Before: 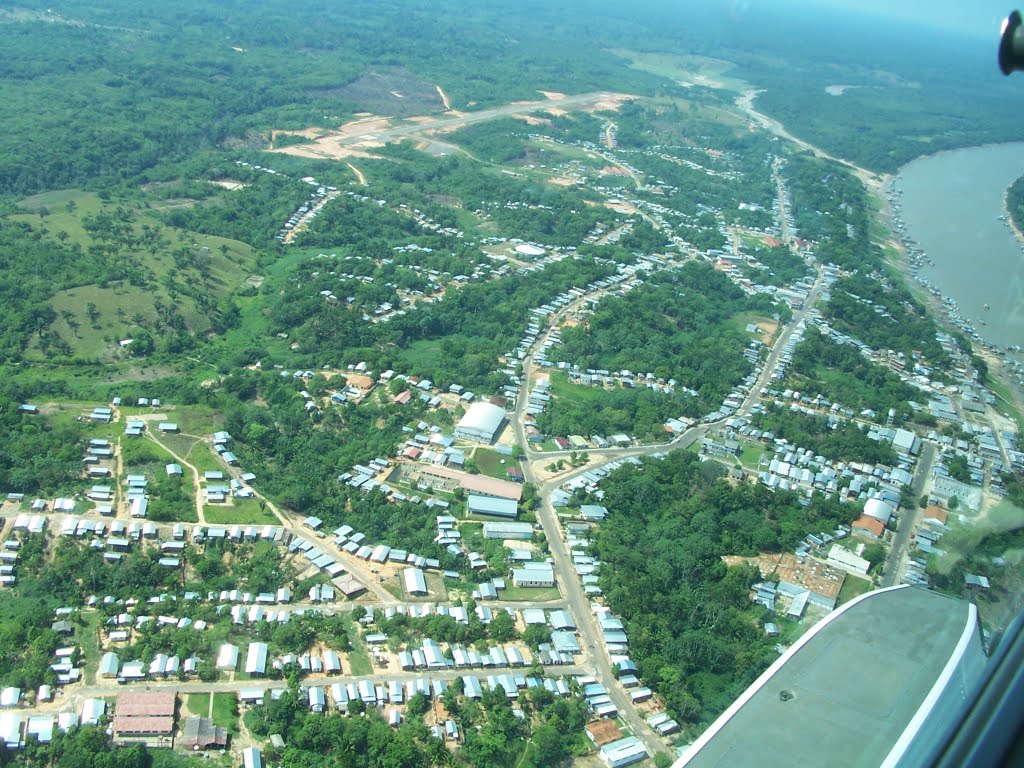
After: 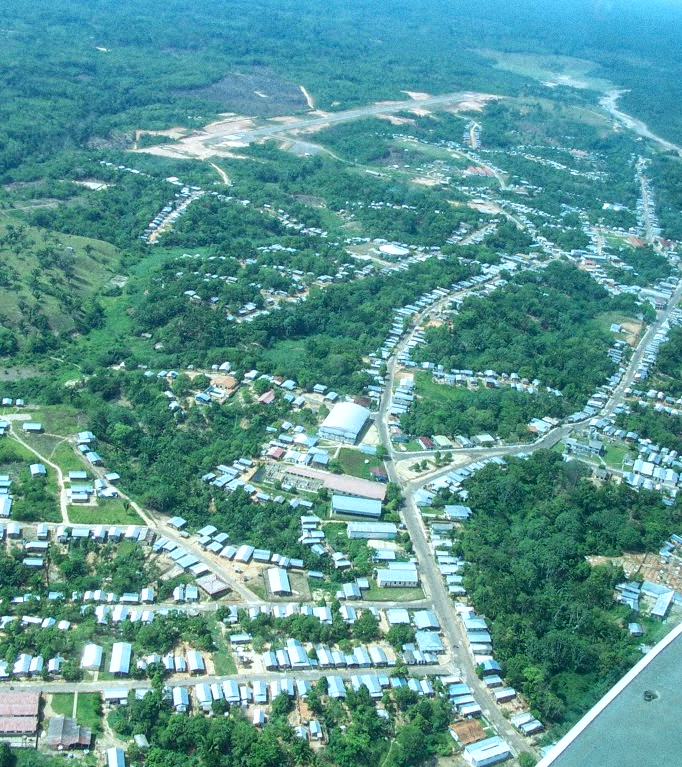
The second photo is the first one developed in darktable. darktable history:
crop and rotate: left 13.342%, right 19.991%
color calibration: x 0.37, y 0.377, temperature 4289.93 K
shadows and highlights: shadows 20.91, highlights -35.45, soften with gaussian
grain: coarseness 0.09 ISO
local contrast: on, module defaults
